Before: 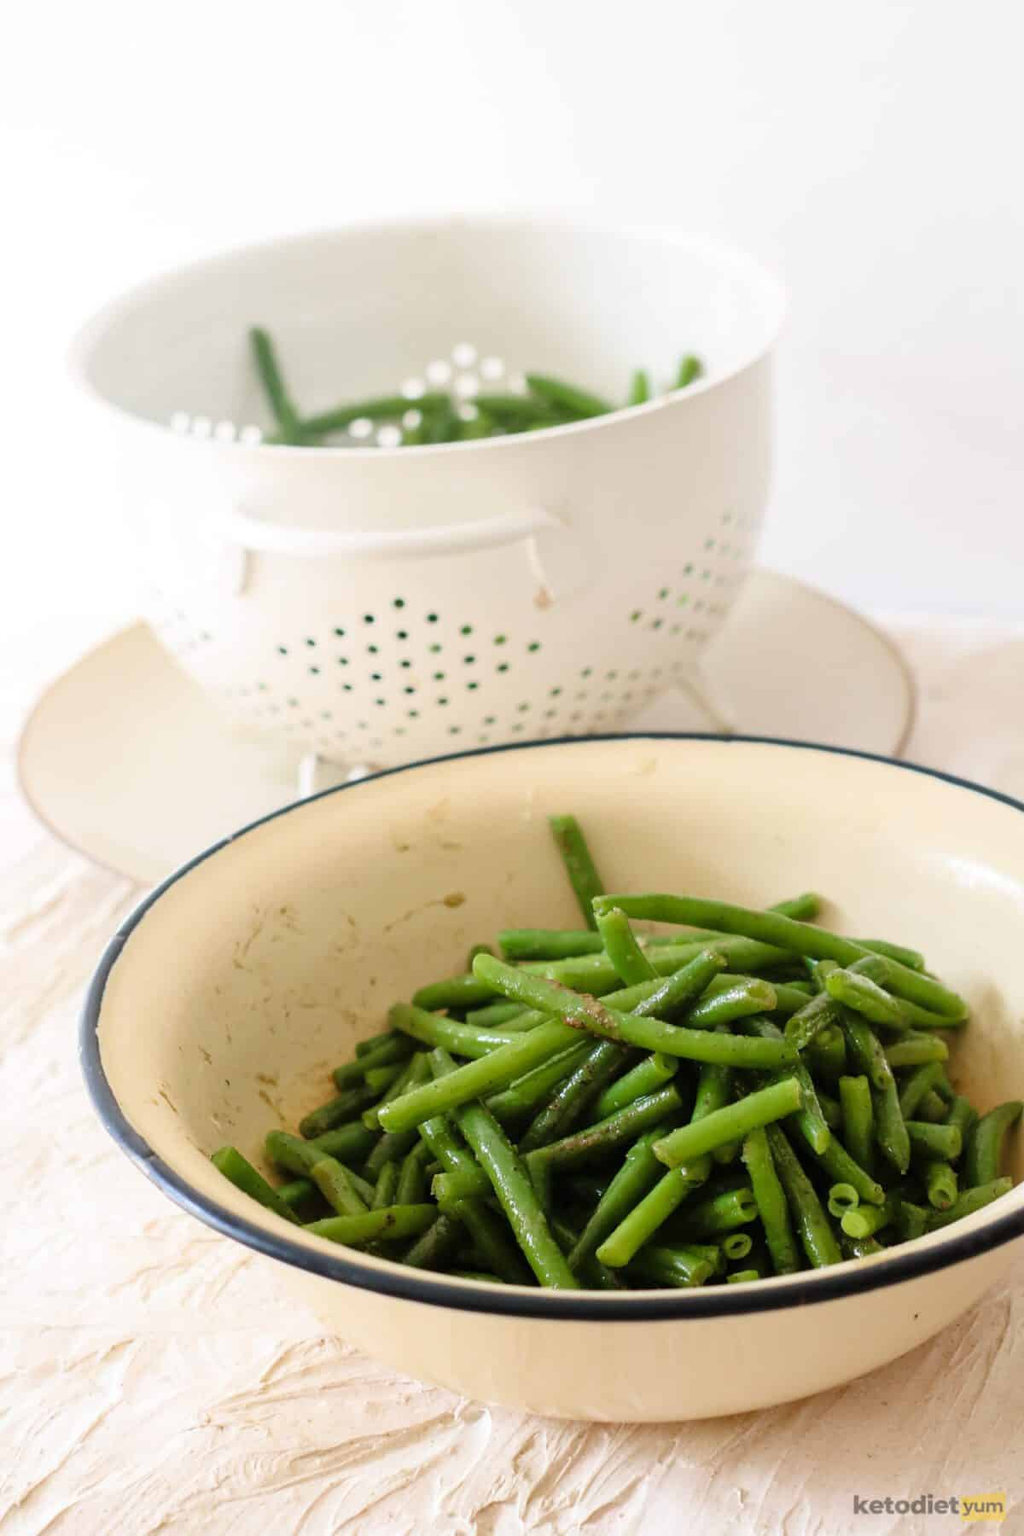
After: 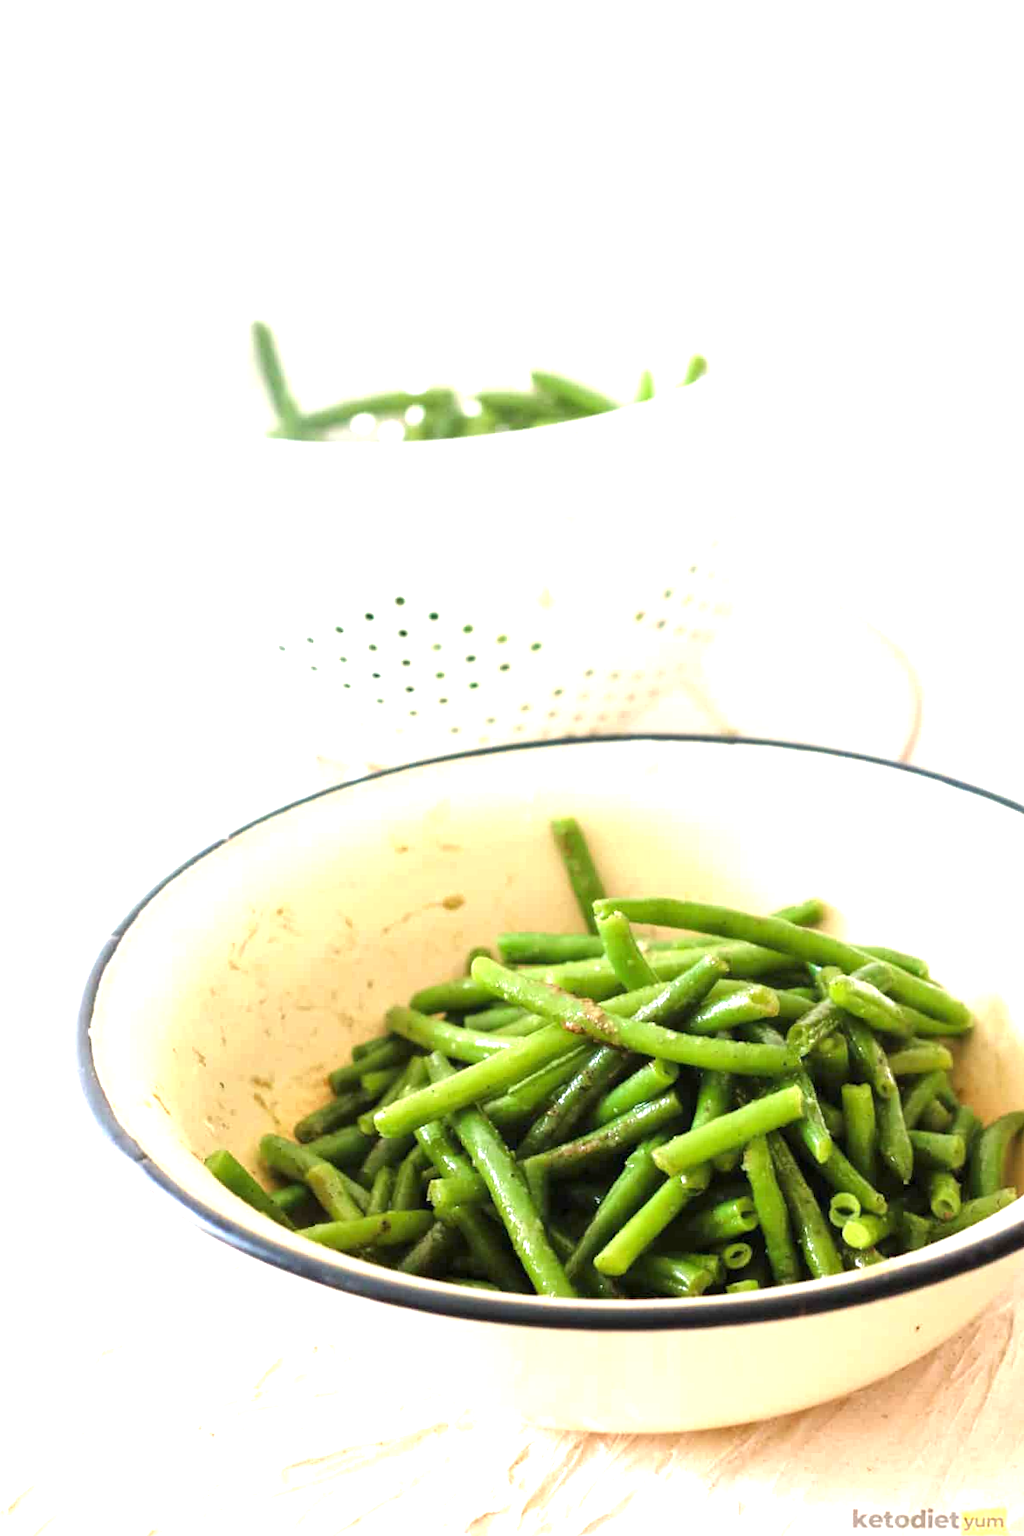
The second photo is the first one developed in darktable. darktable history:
exposure: black level correction 0, exposure 1.2 EV, compensate highlight preservation false
local contrast: mode bilateral grid, contrast 10, coarseness 25, detail 110%, midtone range 0.2
crop and rotate: angle -0.5°
